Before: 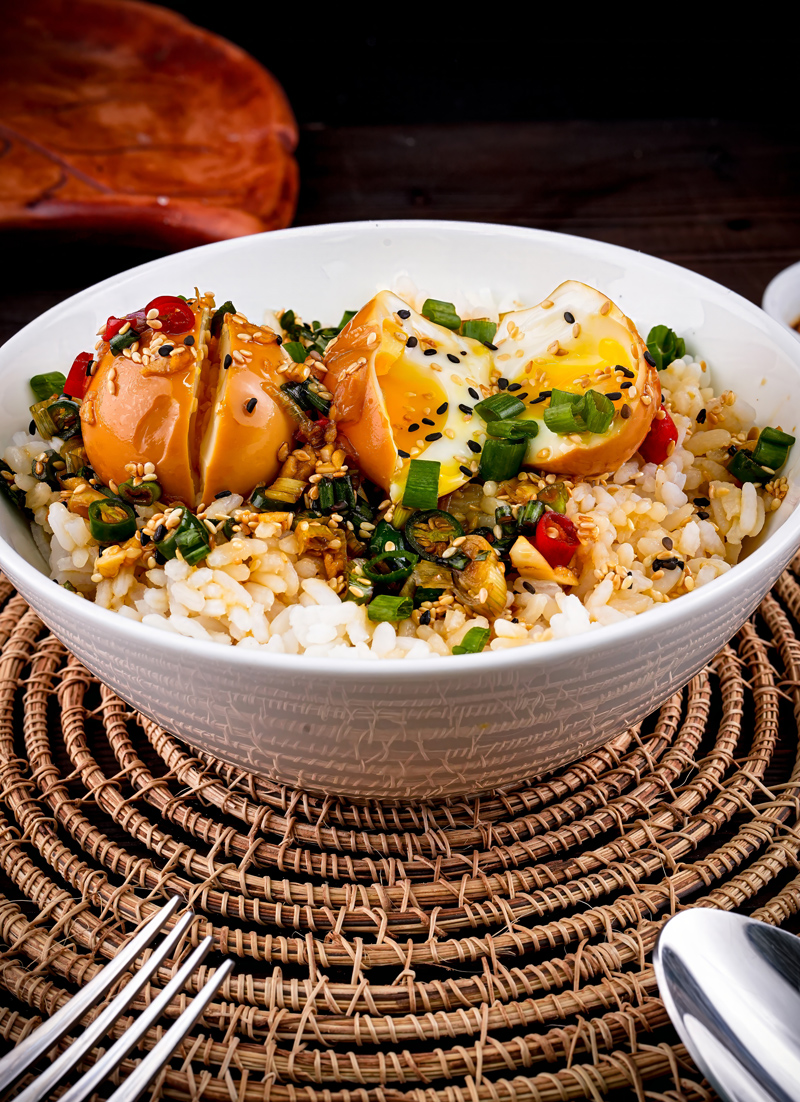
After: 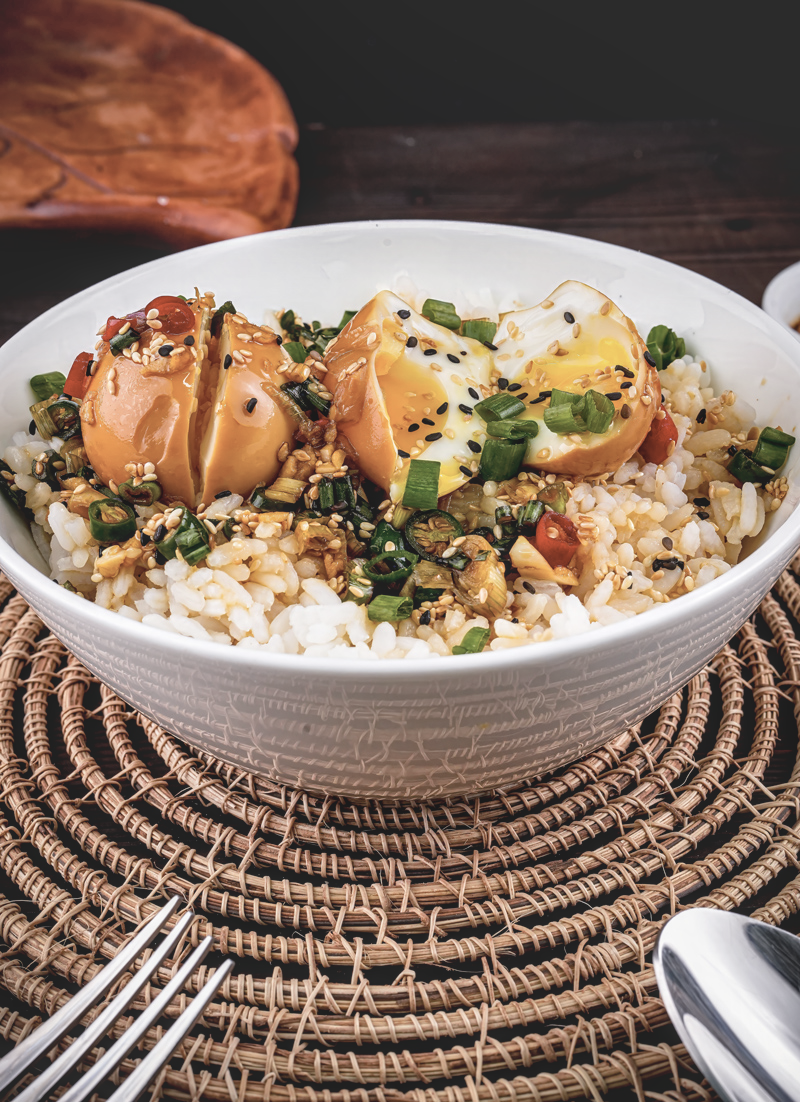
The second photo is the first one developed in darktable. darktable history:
local contrast: on, module defaults
shadows and highlights: shadows 37.27, highlights -28.18, soften with gaussian
exposure: black level correction 0.001, exposure 0.5 EV, compensate exposure bias true, compensate highlight preservation false
contrast brightness saturation: contrast -0.26, saturation -0.43
